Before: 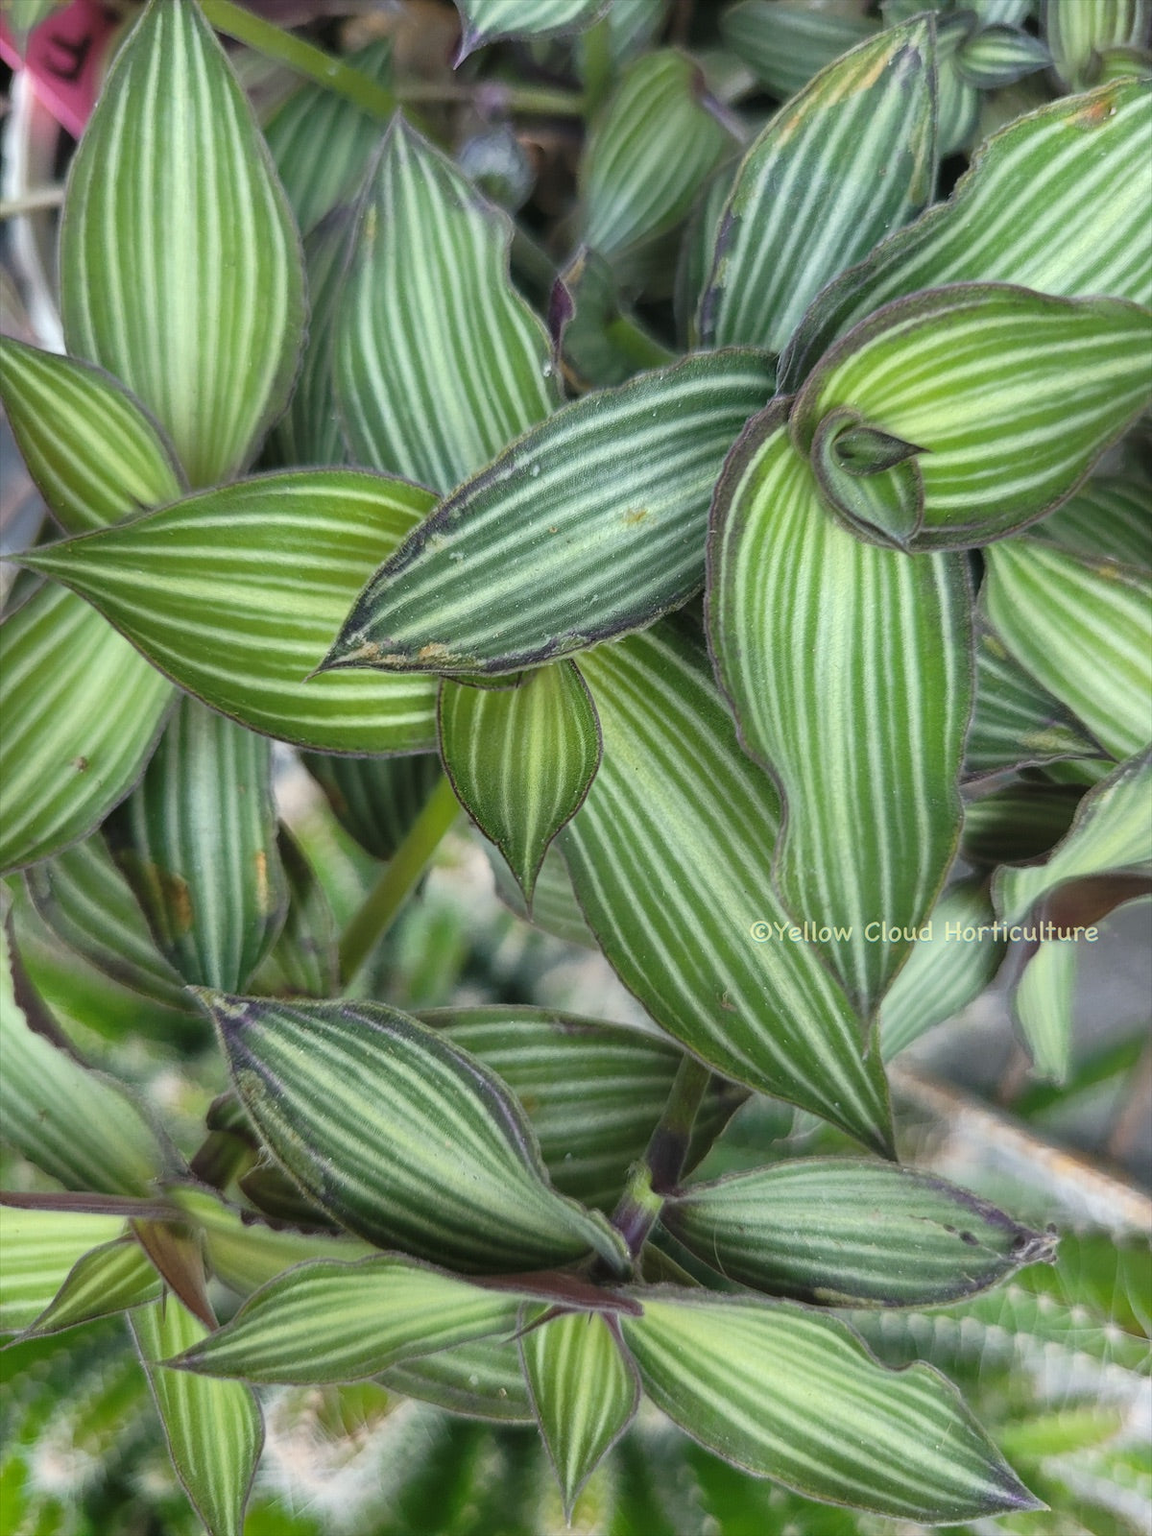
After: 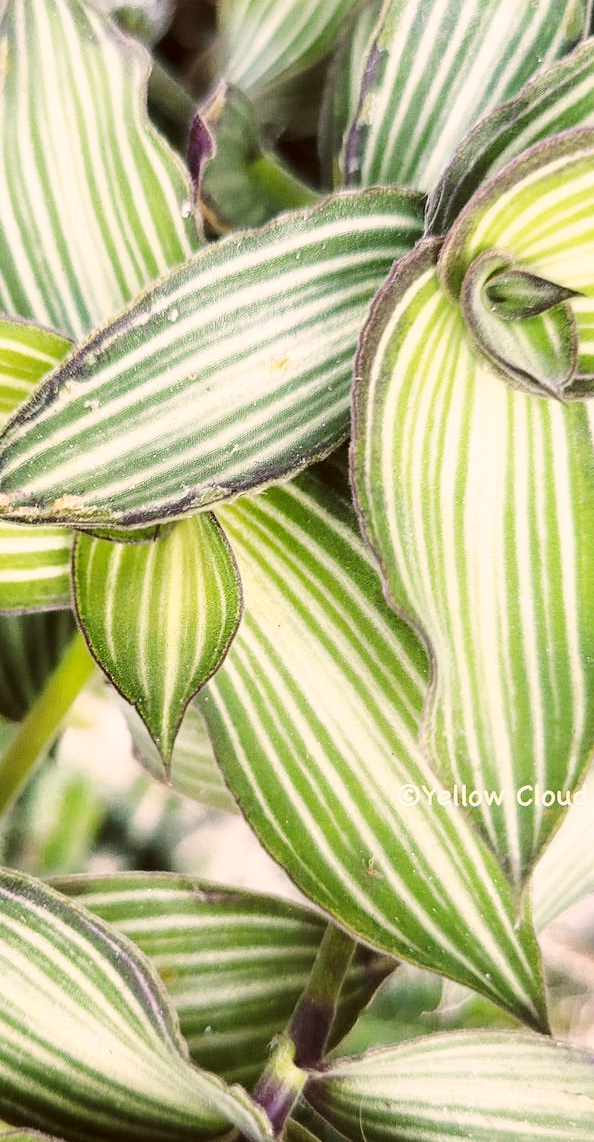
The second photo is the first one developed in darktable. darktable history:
crop: left 32.075%, top 10.976%, right 18.355%, bottom 17.596%
color correction: highlights a* 10.21, highlights b* 9.79, shadows a* 8.61, shadows b* 7.88, saturation 0.8
base curve: curves: ch0 [(0, 0) (0.007, 0.004) (0.027, 0.03) (0.046, 0.07) (0.207, 0.54) (0.442, 0.872) (0.673, 0.972) (1, 1)], preserve colors none
